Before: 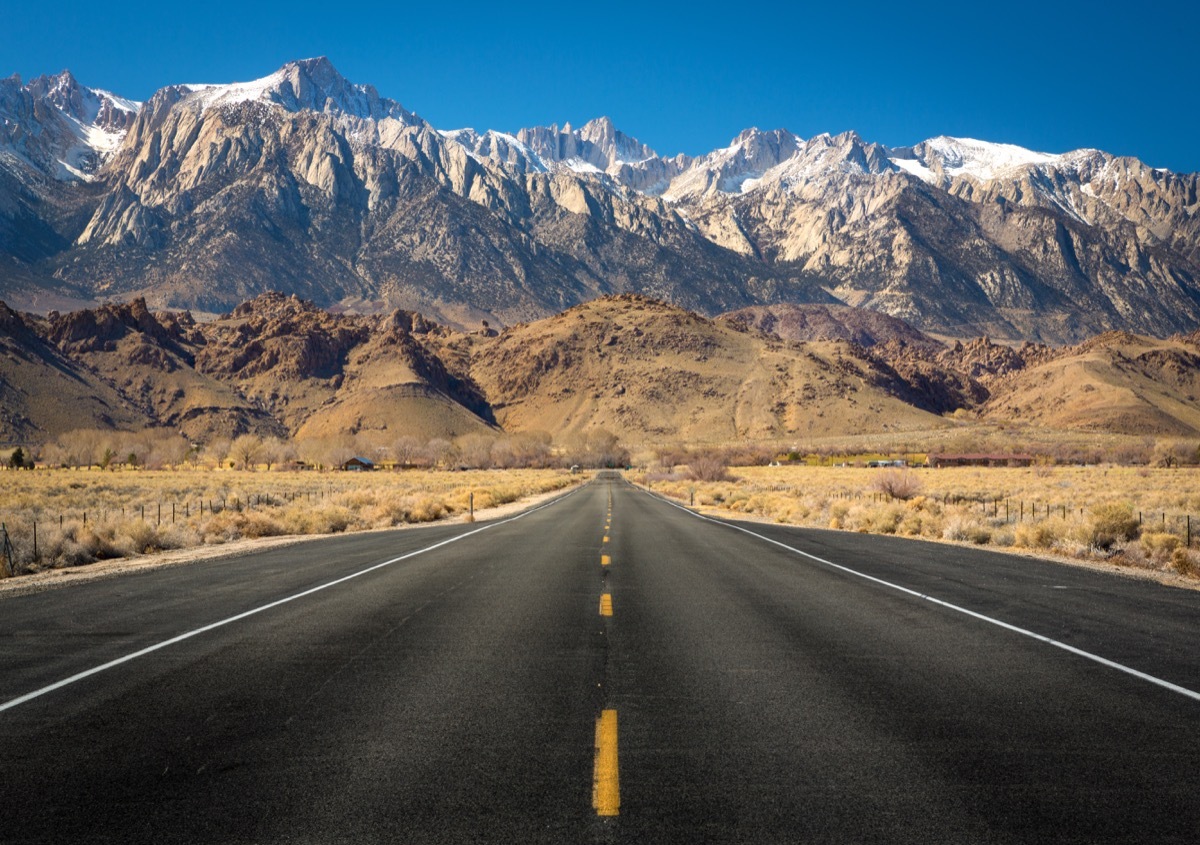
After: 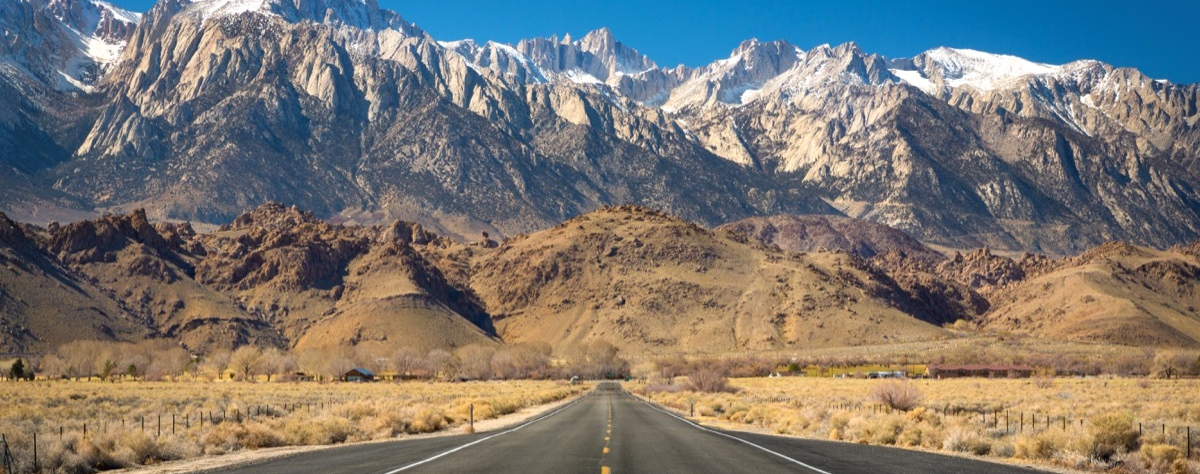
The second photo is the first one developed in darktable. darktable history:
crop and rotate: top 10.605%, bottom 33.274%
tone equalizer: on, module defaults
shadows and highlights: shadows 40, highlights -54, highlights color adjustment 46%, low approximation 0.01, soften with gaussian
